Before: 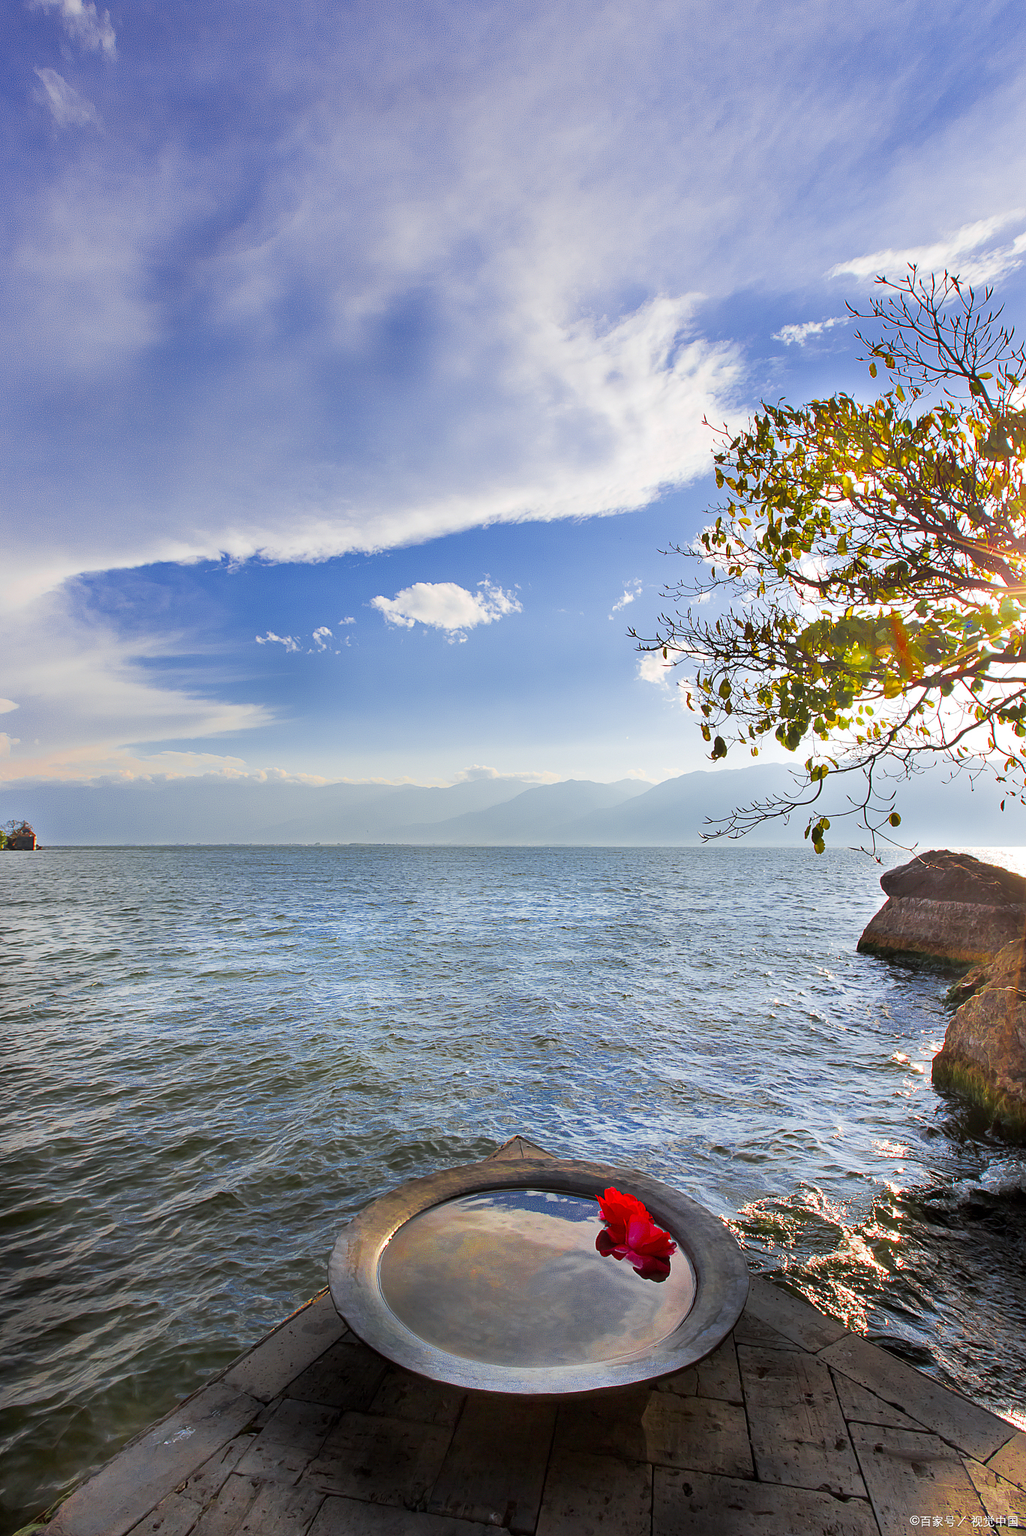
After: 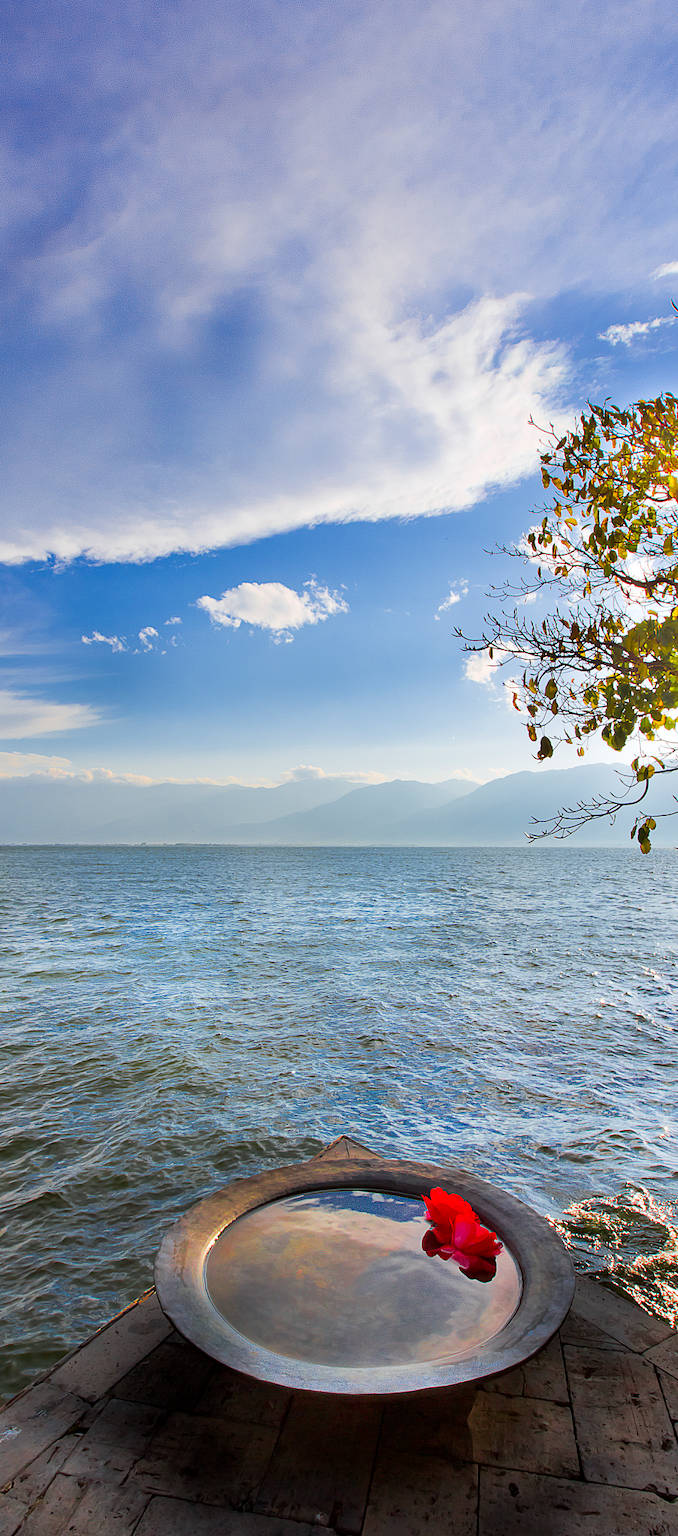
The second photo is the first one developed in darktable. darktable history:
crop: left 17.007%, right 16.882%
